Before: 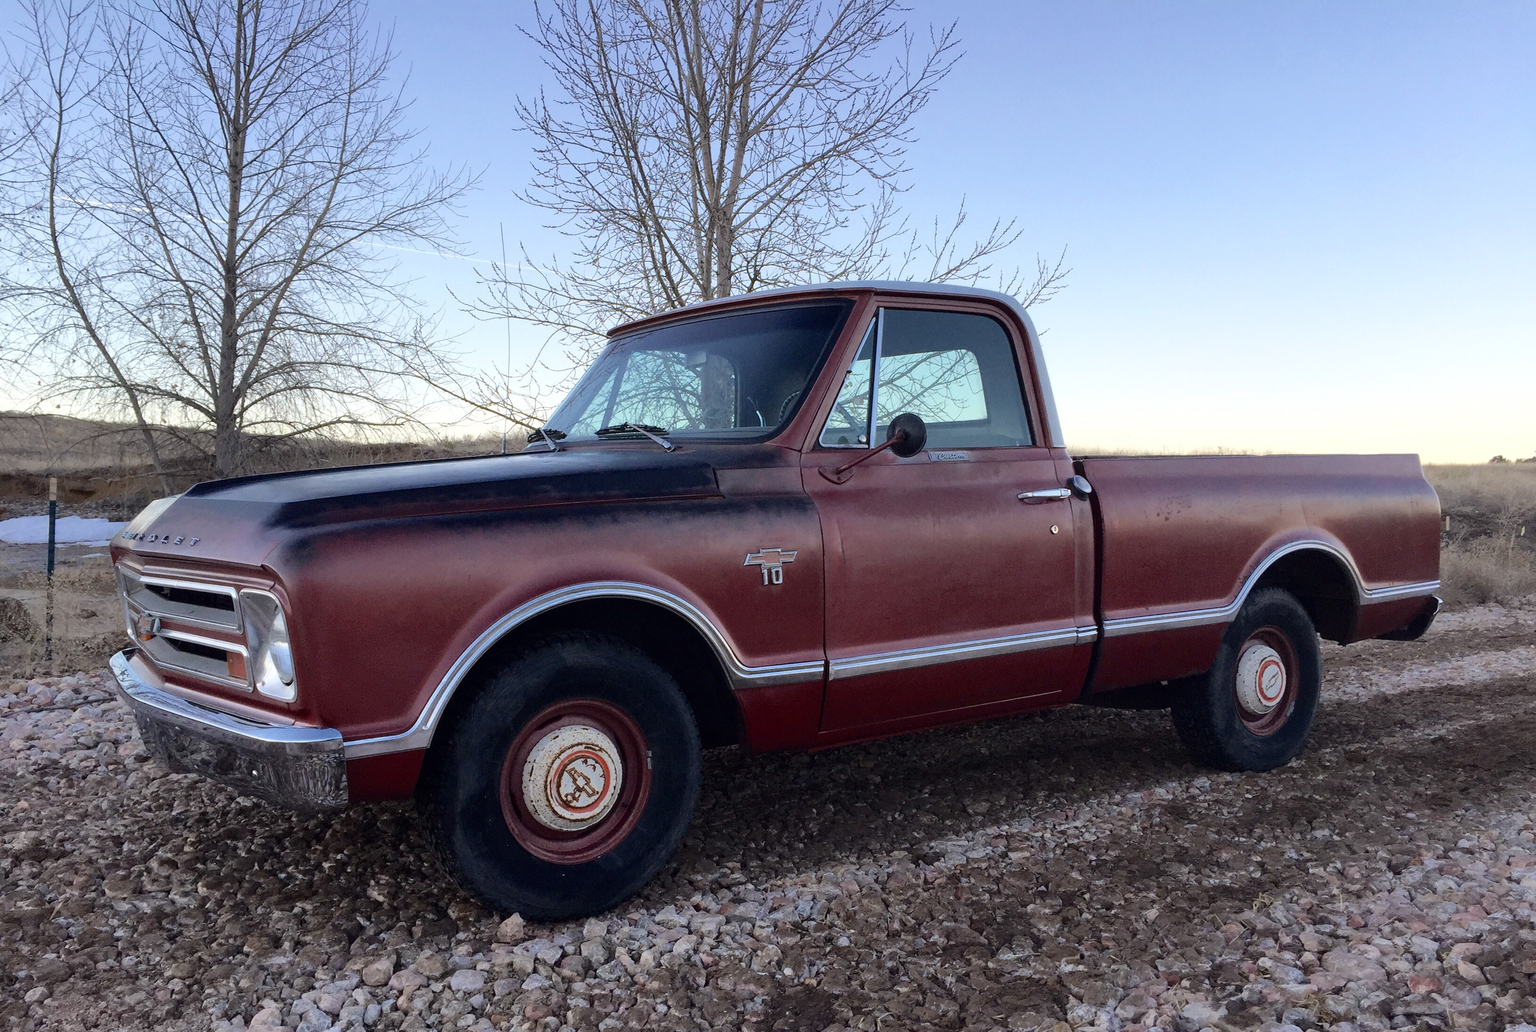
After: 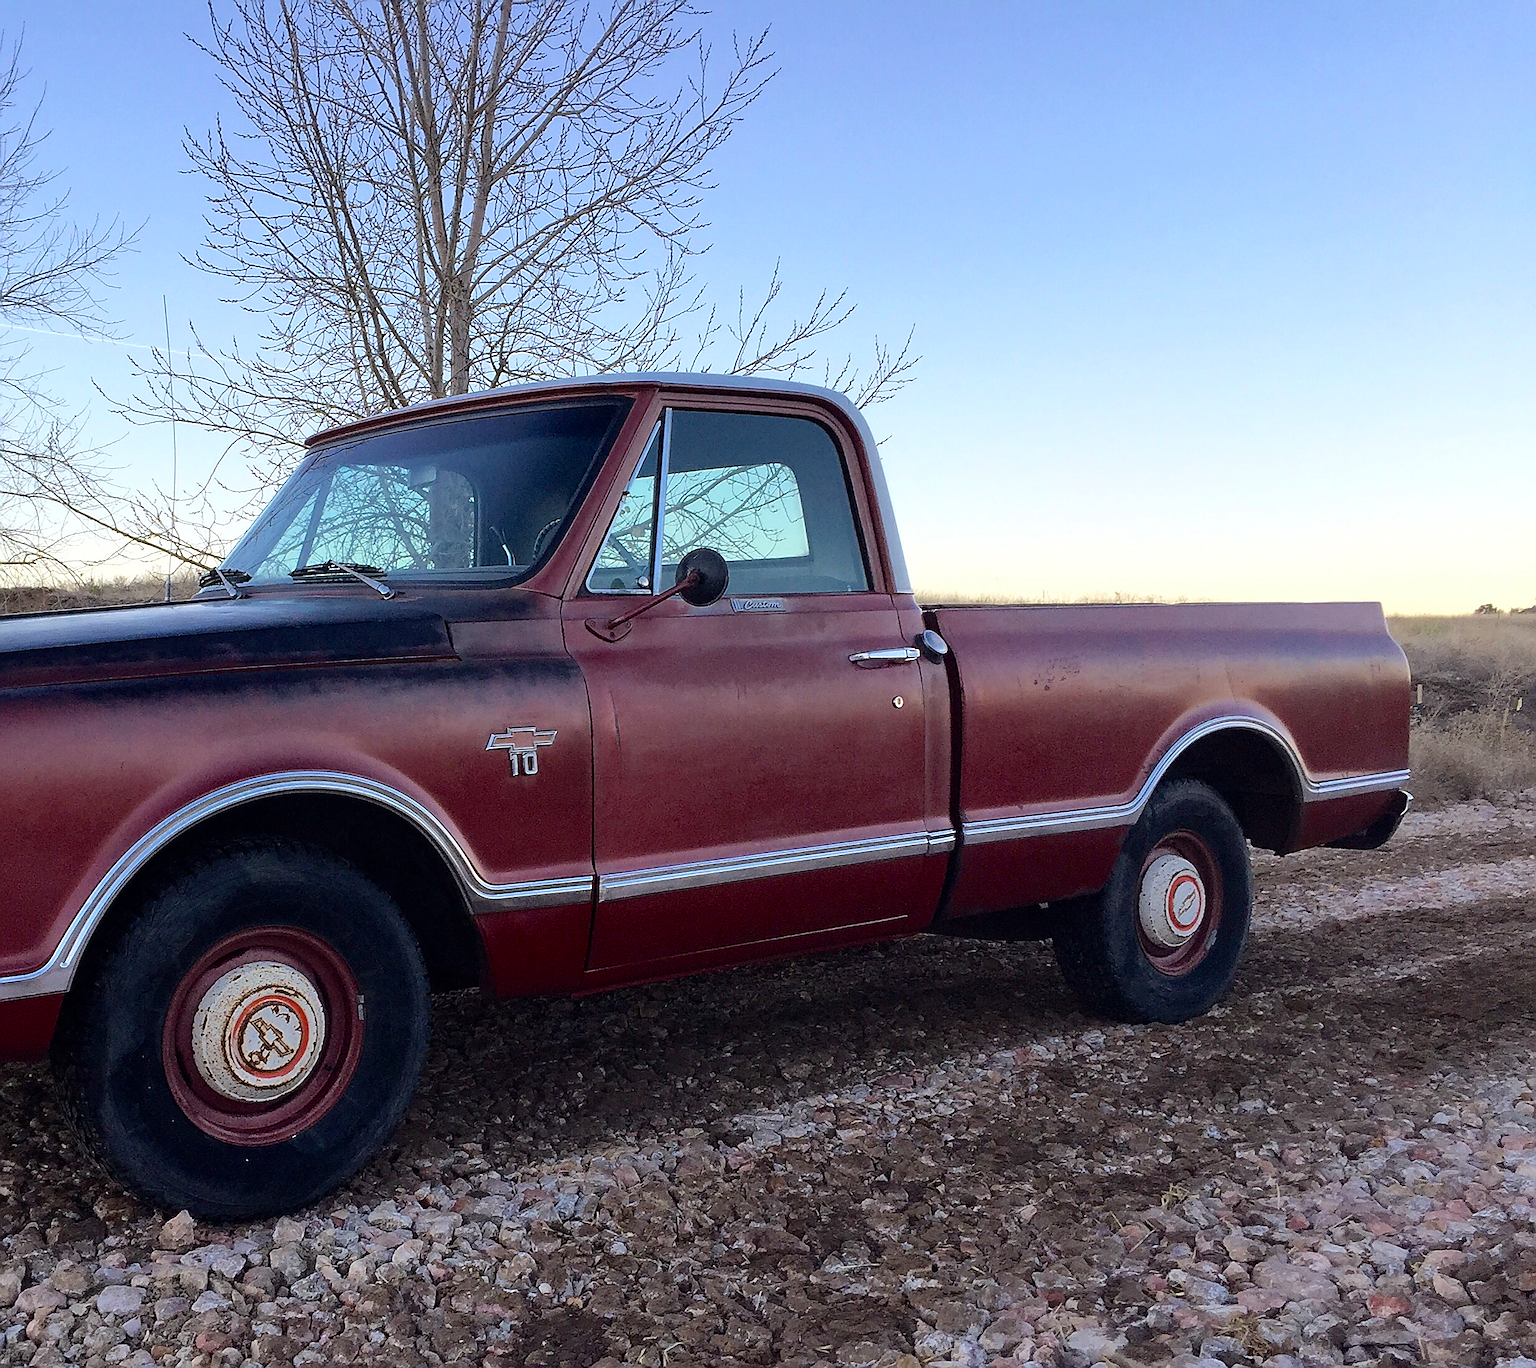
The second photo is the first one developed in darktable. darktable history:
sharpen: radius 1.4, amount 1.25, threshold 0.7
color balance rgb: perceptual saturation grading › global saturation 34.05%, global vibrance 5.56%
crop and rotate: left 24.6%
levels: mode automatic, black 0.023%, white 99.97%, levels [0.062, 0.494, 0.925]
